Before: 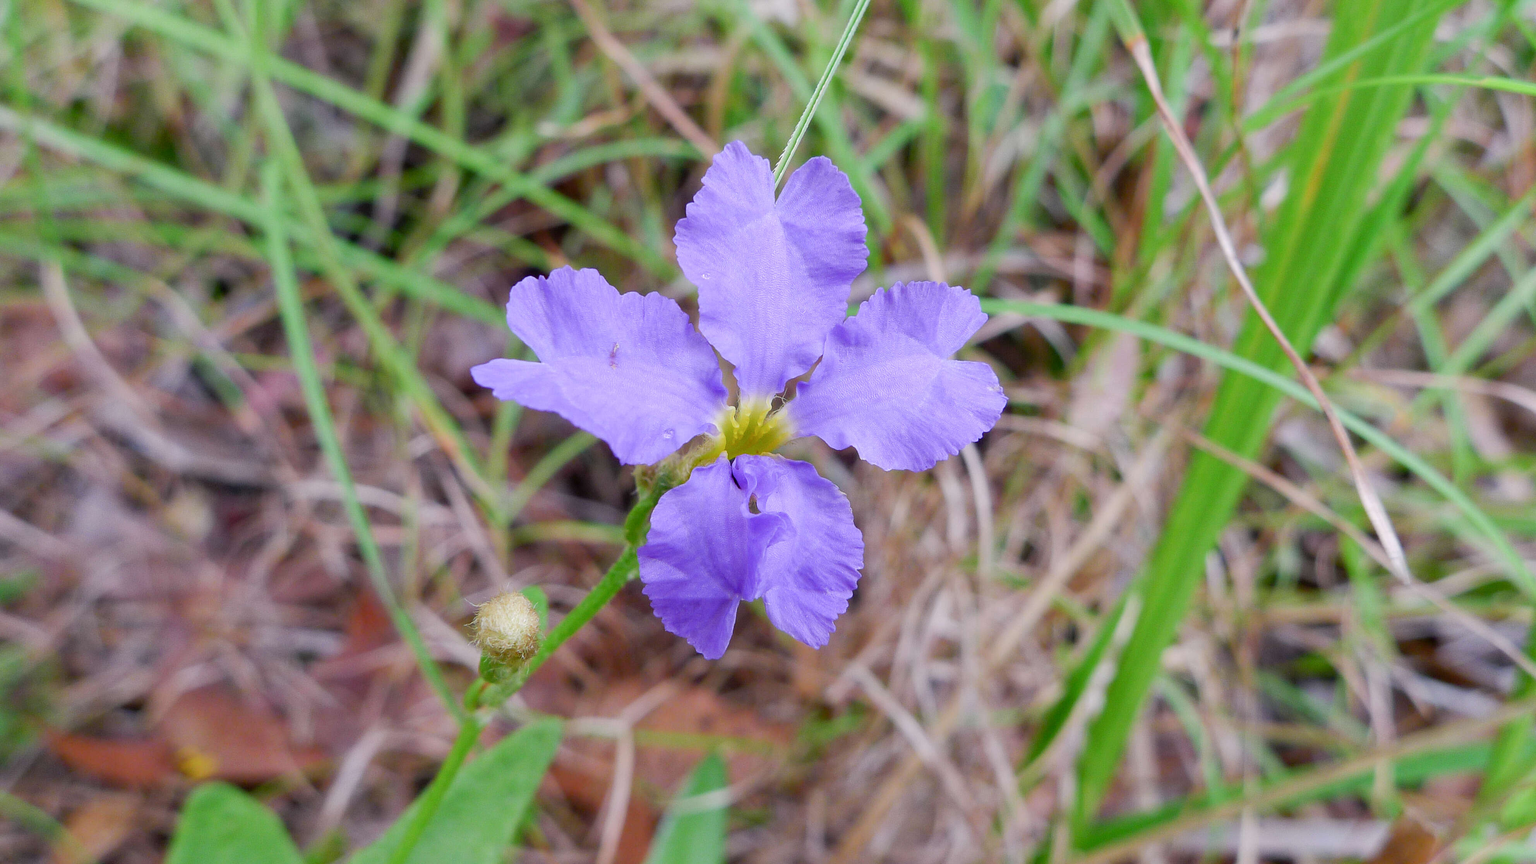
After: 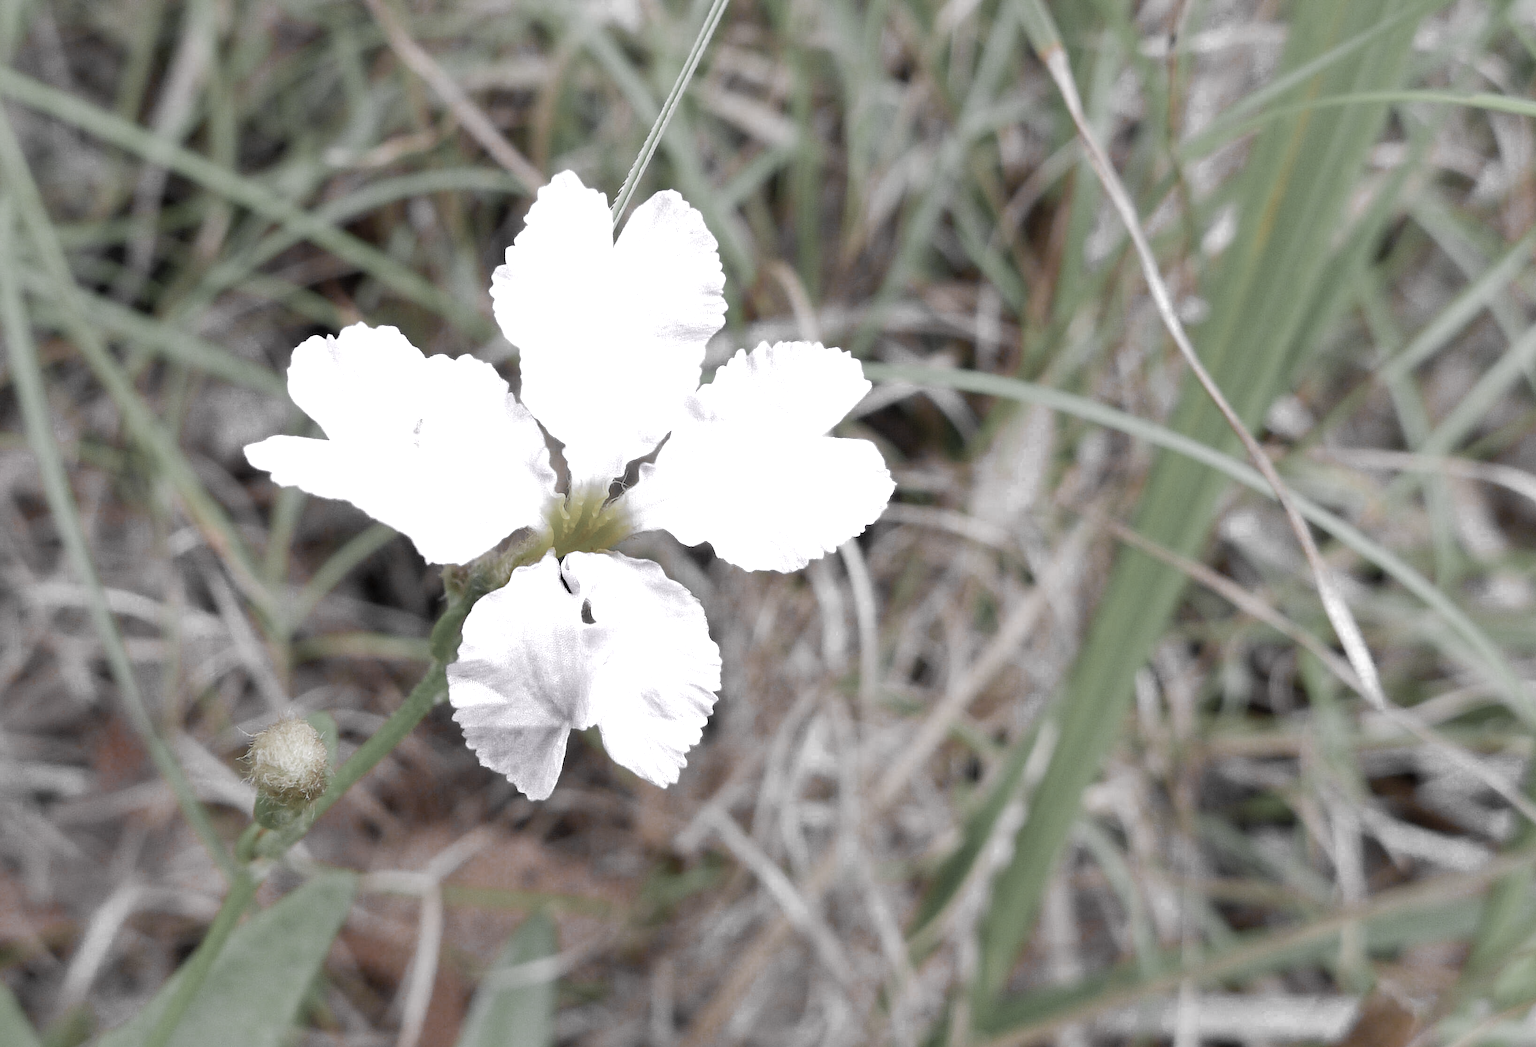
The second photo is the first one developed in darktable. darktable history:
color zones: curves: ch0 [(0, 0.613) (0.01, 0.613) (0.245, 0.448) (0.498, 0.529) (0.642, 0.665) (0.879, 0.777) (0.99, 0.613)]; ch1 [(0, 0.035) (0.121, 0.189) (0.259, 0.197) (0.415, 0.061) (0.589, 0.022) (0.732, 0.022) (0.857, 0.026) (0.991, 0.053)]
crop: left 17.582%, bottom 0.031%
